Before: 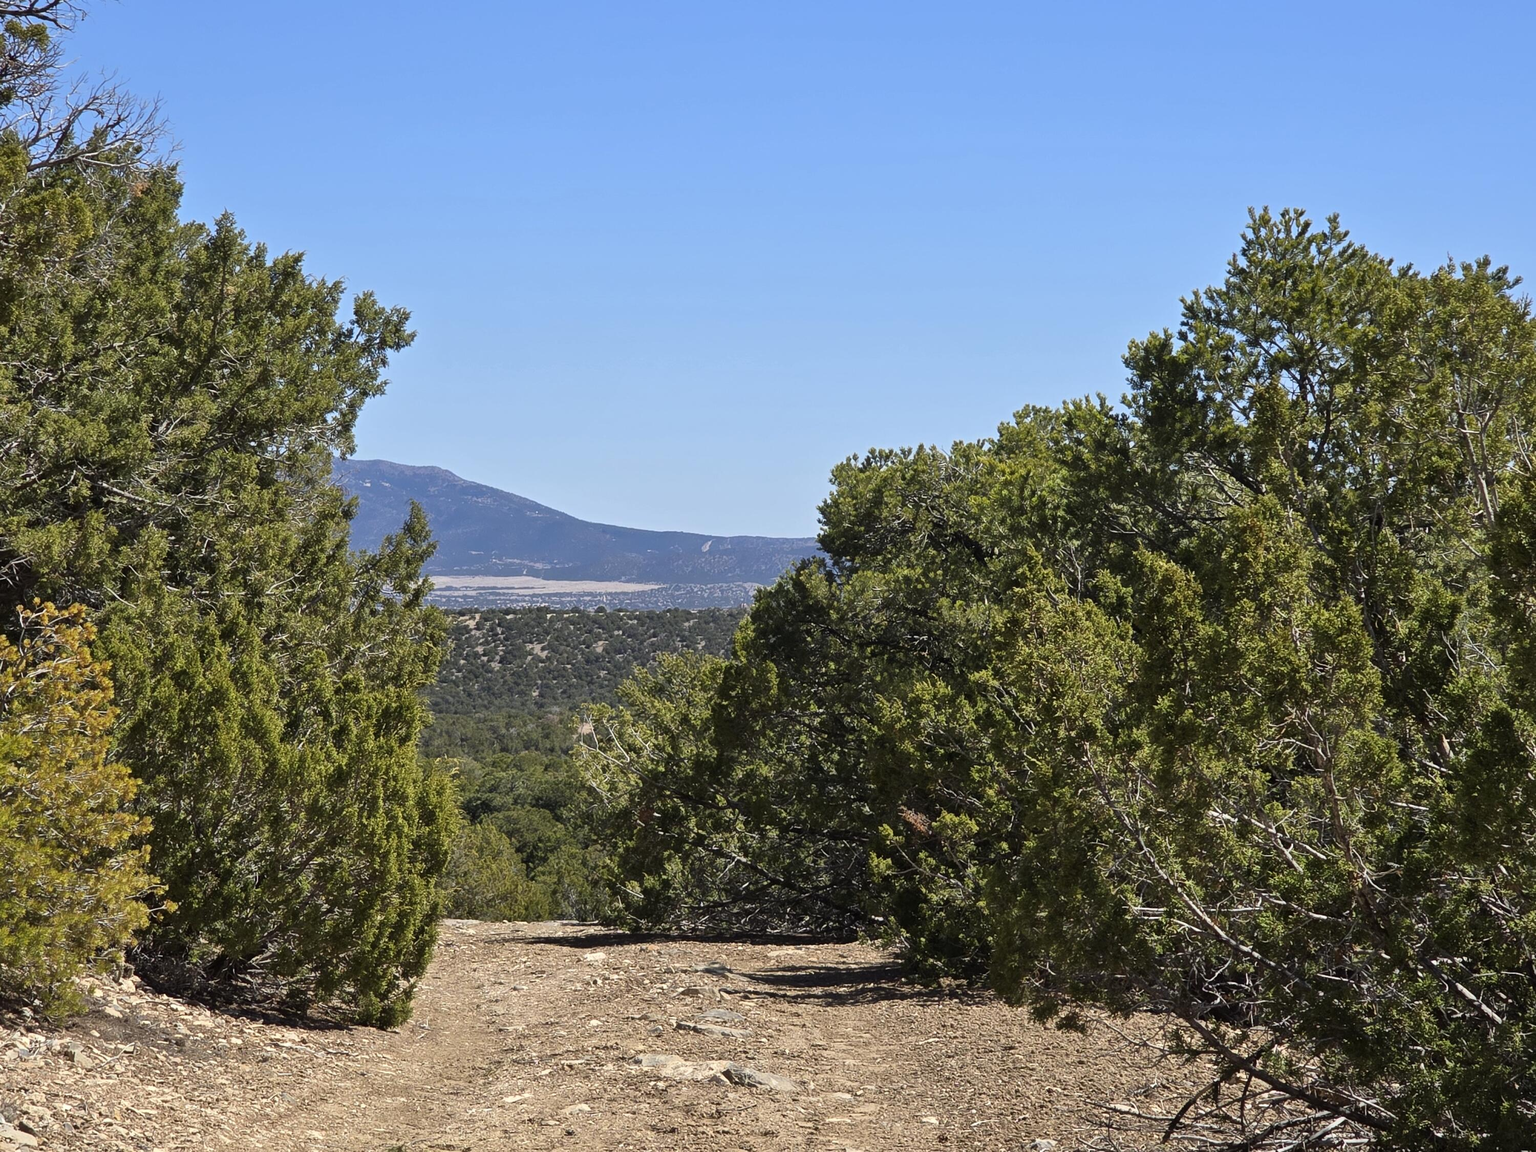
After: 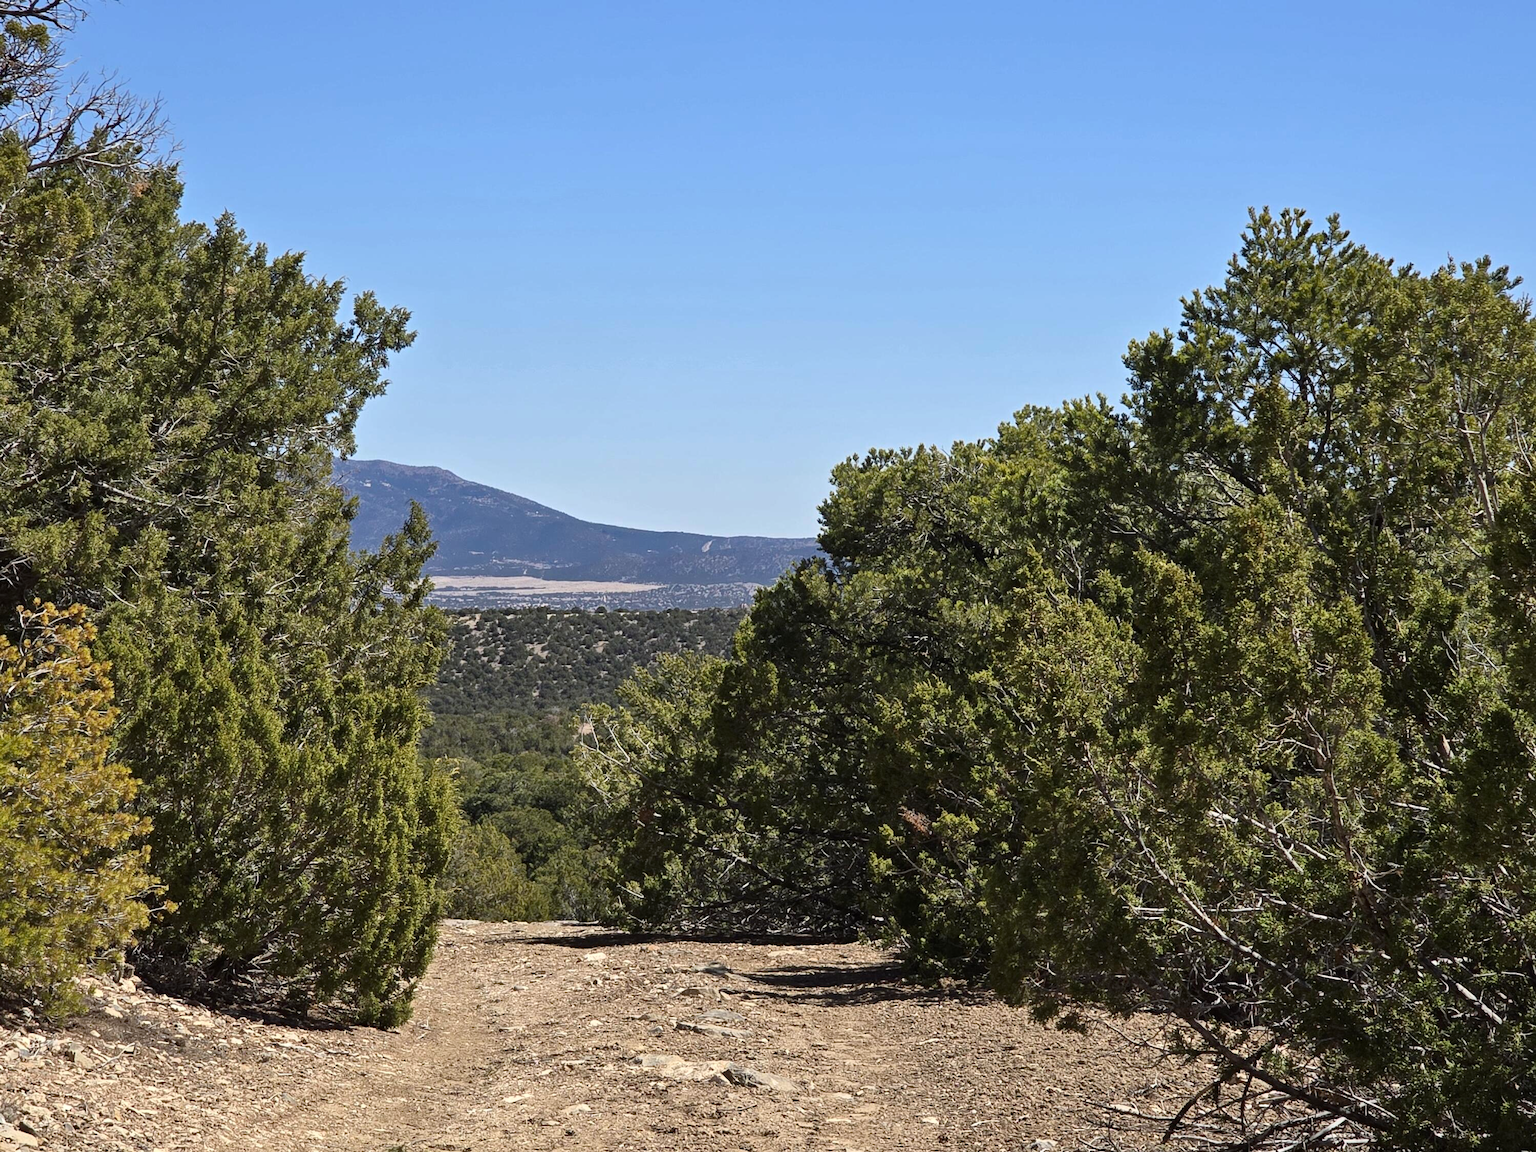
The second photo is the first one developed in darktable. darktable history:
contrast brightness saturation: contrast 0.11, saturation -0.17
haze removal: strength 0.25, distance 0.25, compatibility mode true, adaptive false
